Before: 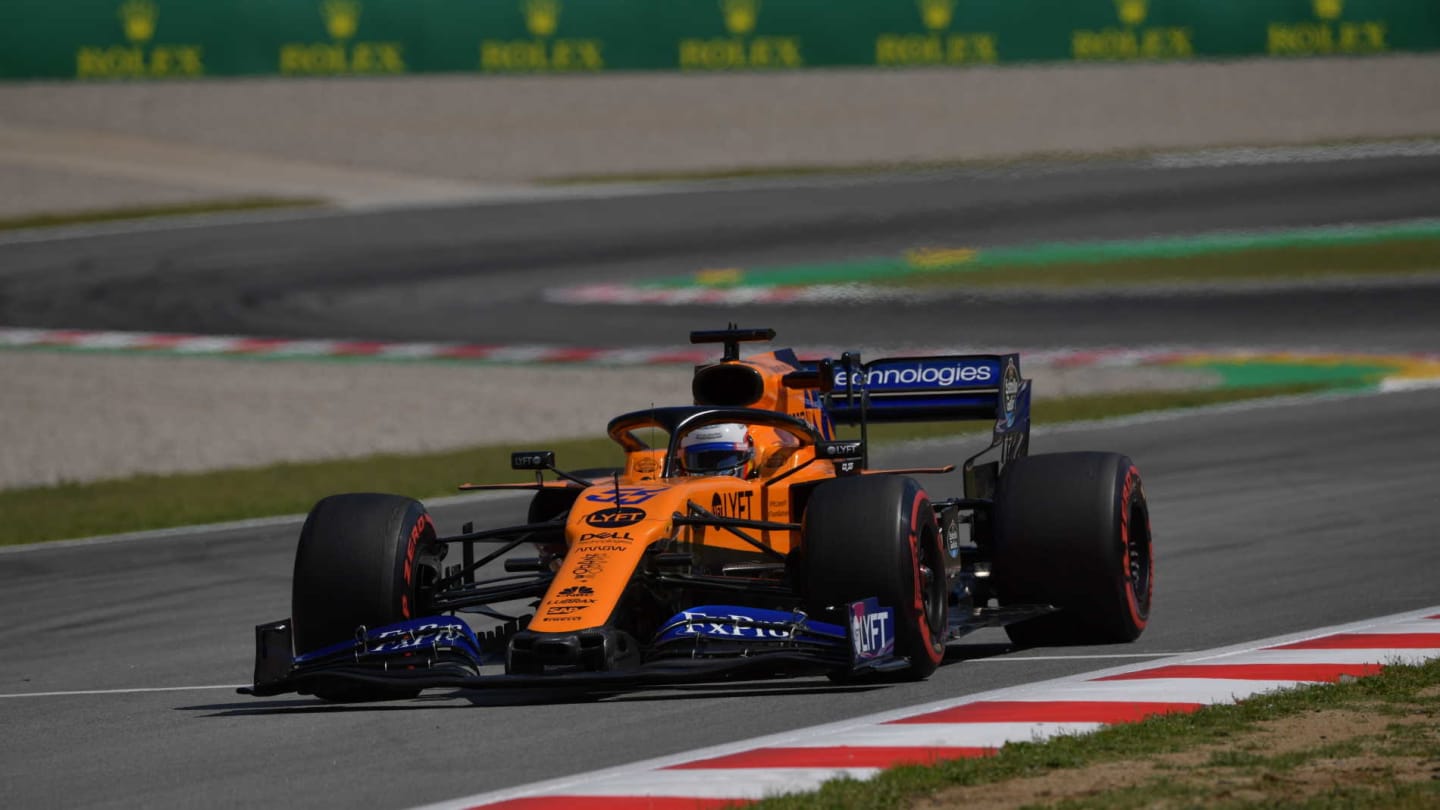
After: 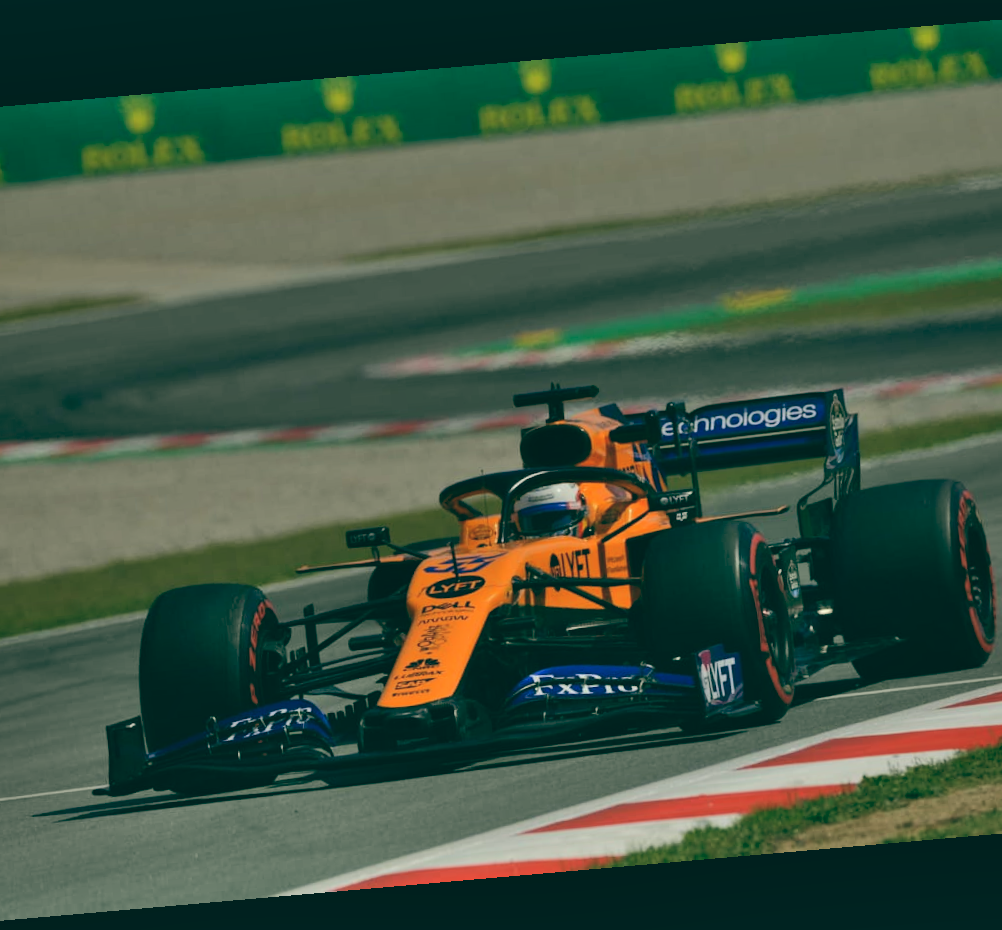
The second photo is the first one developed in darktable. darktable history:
color balance: lift [1.005, 0.99, 1.007, 1.01], gamma [1, 1.034, 1.032, 0.966], gain [0.873, 1.055, 1.067, 0.933]
shadows and highlights: soften with gaussian
crop and rotate: left 13.537%, right 19.796%
rotate and perspective: rotation -4.98°, automatic cropping off
bloom: size 16%, threshold 98%, strength 20%
